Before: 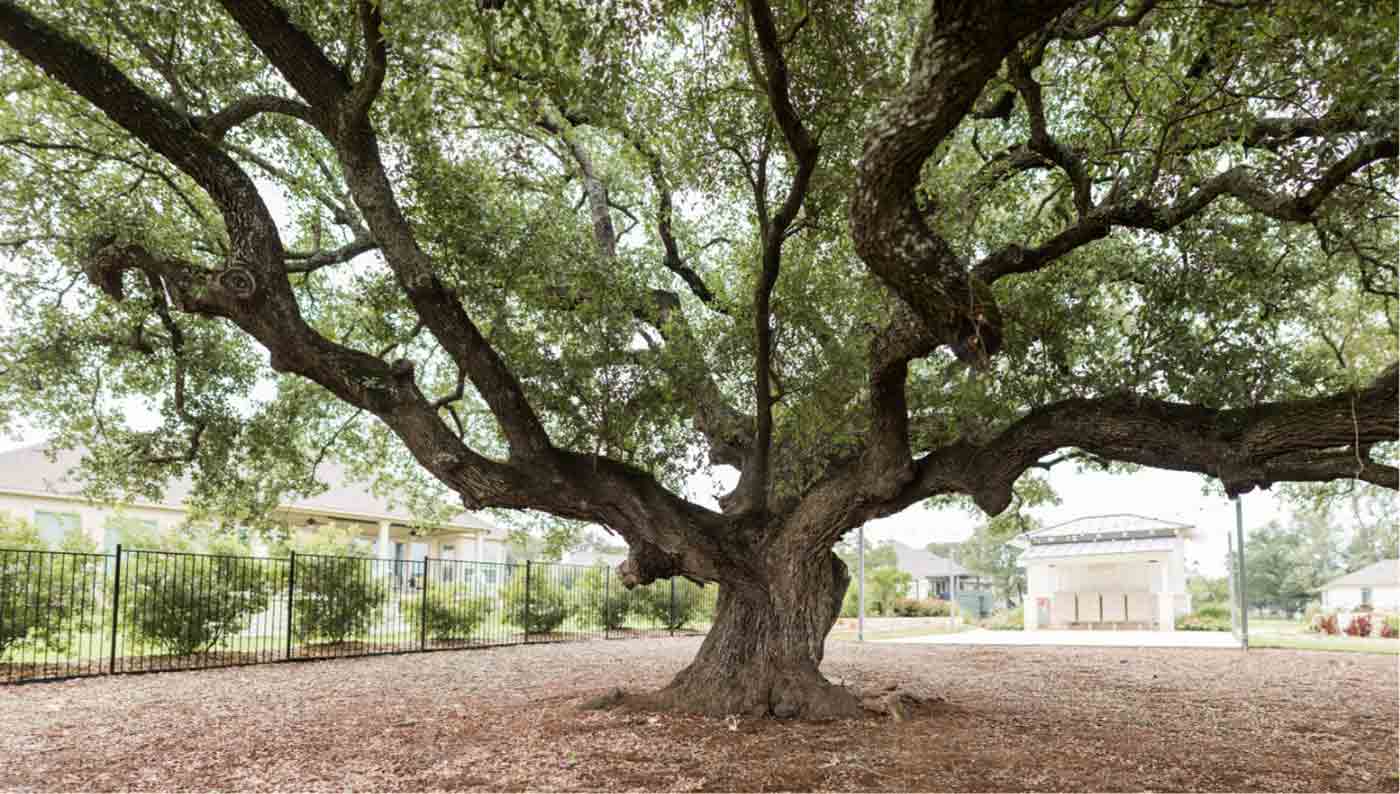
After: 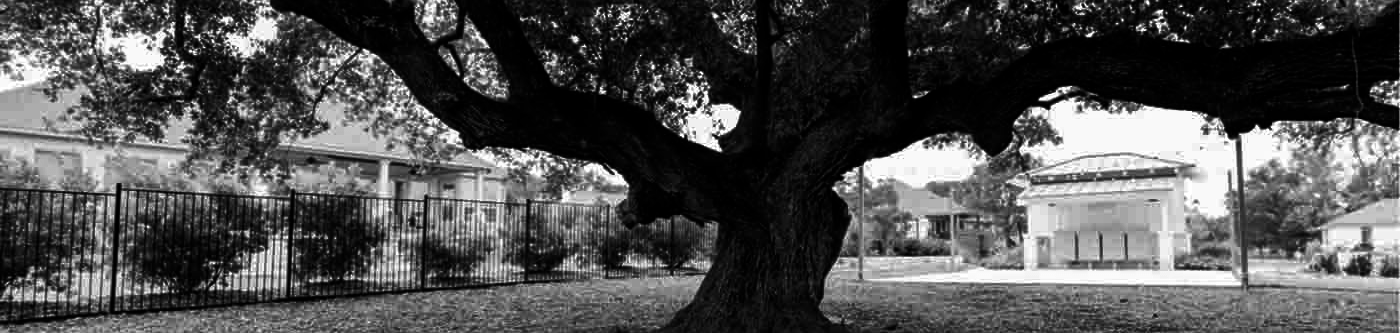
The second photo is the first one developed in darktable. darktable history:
contrast brightness saturation: contrast 0.02, brightness -1, saturation -1
crop: top 45.551%, bottom 12.262%
